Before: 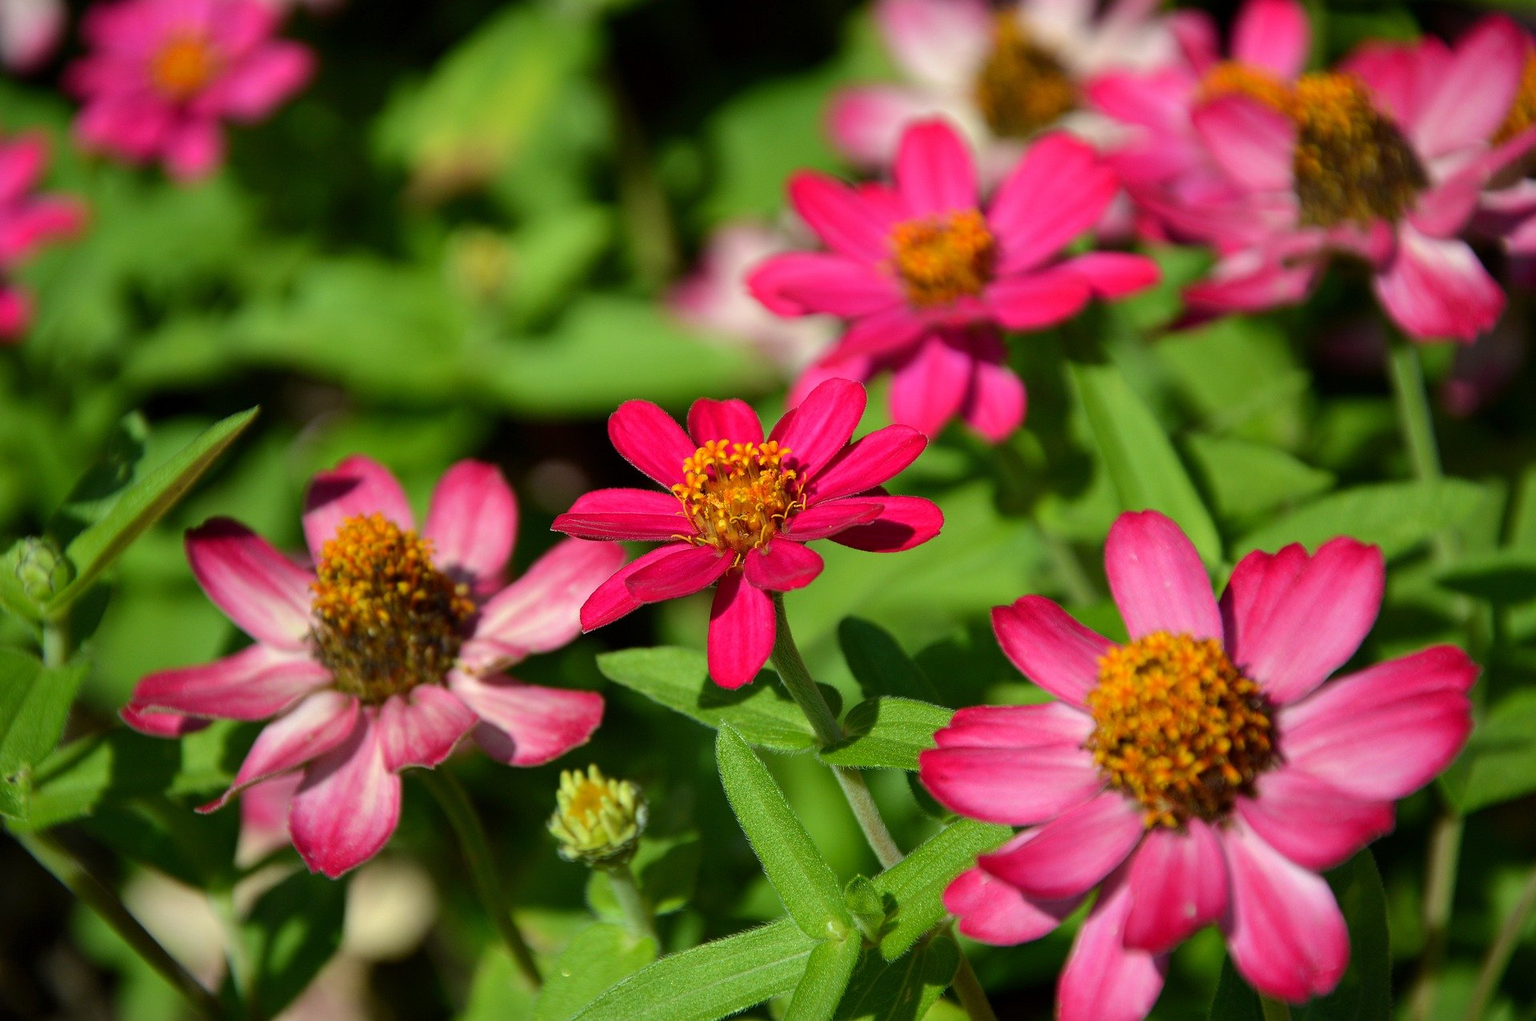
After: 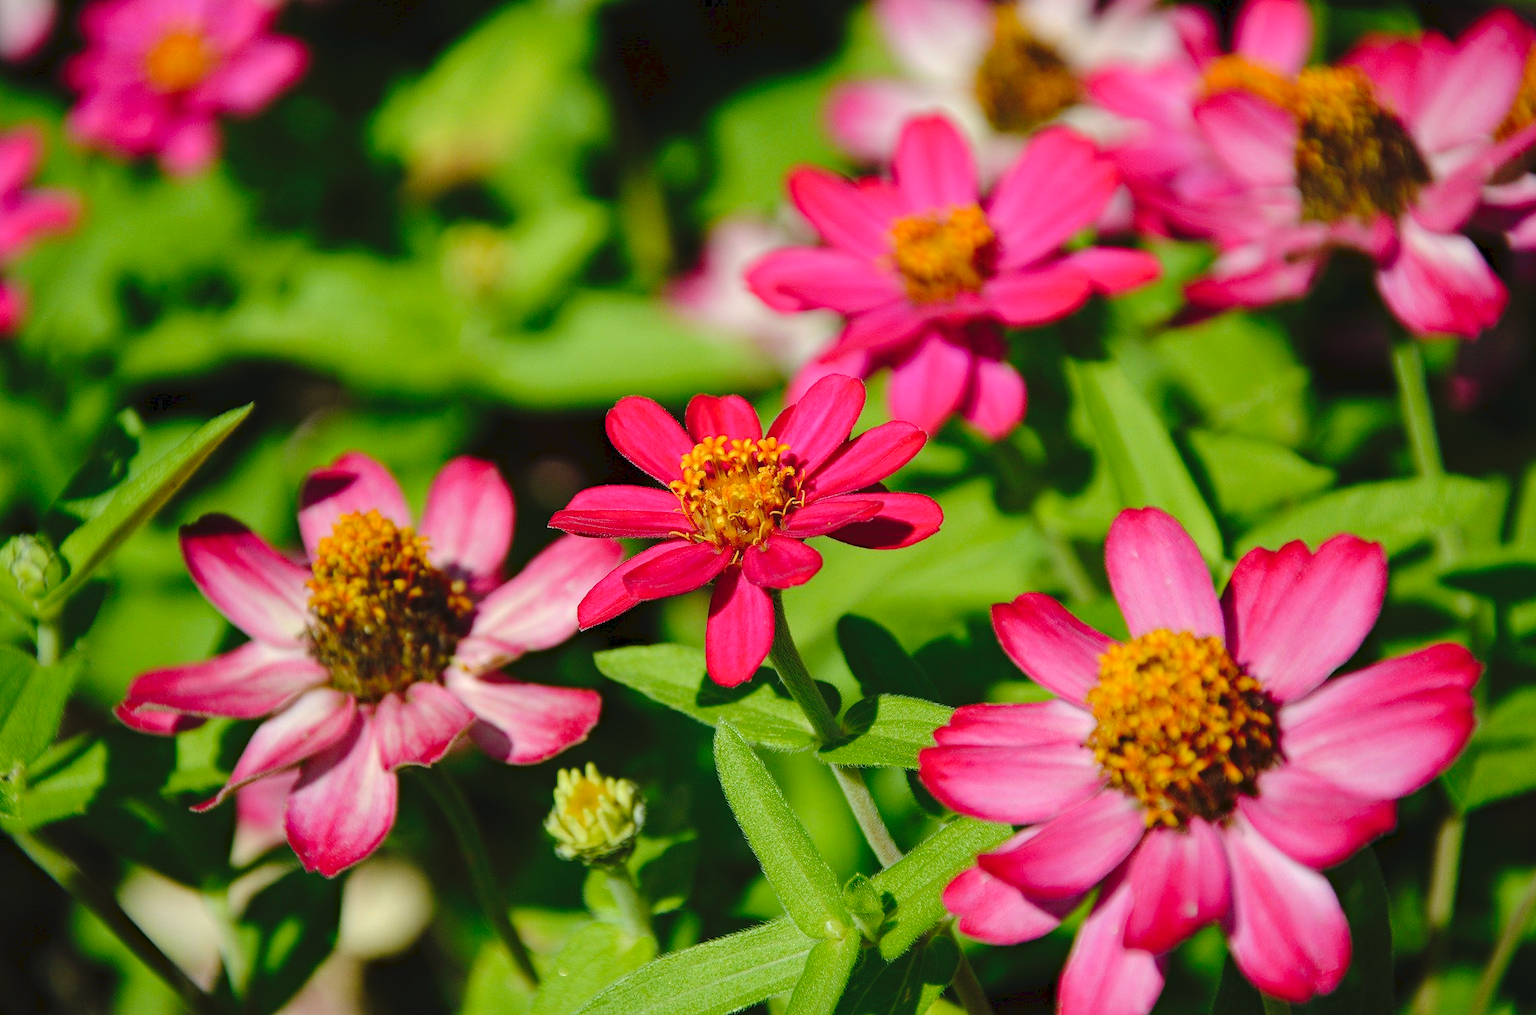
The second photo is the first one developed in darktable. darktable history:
haze removal: compatibility mode true, adaptive false
tone curve: curves: ch0 [(0, 0) (0.003, 0.047) (0.011, 0.051) (0.025, 0.061) (0.044, 0.075) (0.069, 0.09) (0.1, 0.102) (0.136, 0.125) (0.177, 0.173) (0.224, 0.226) (0.277, 0.303) (0.335, 0.388) (0.399, 0.469) (0.468, 0.545) (0.543, 0.623) (0.623, 0.695) (0.709, 0.766) (0.801, 0.832) (0.898, 0.905) (1, 1)], preserve colors none
crop: left 0.422%, top 0.676%, right 0.165%, bottom 0.481%
